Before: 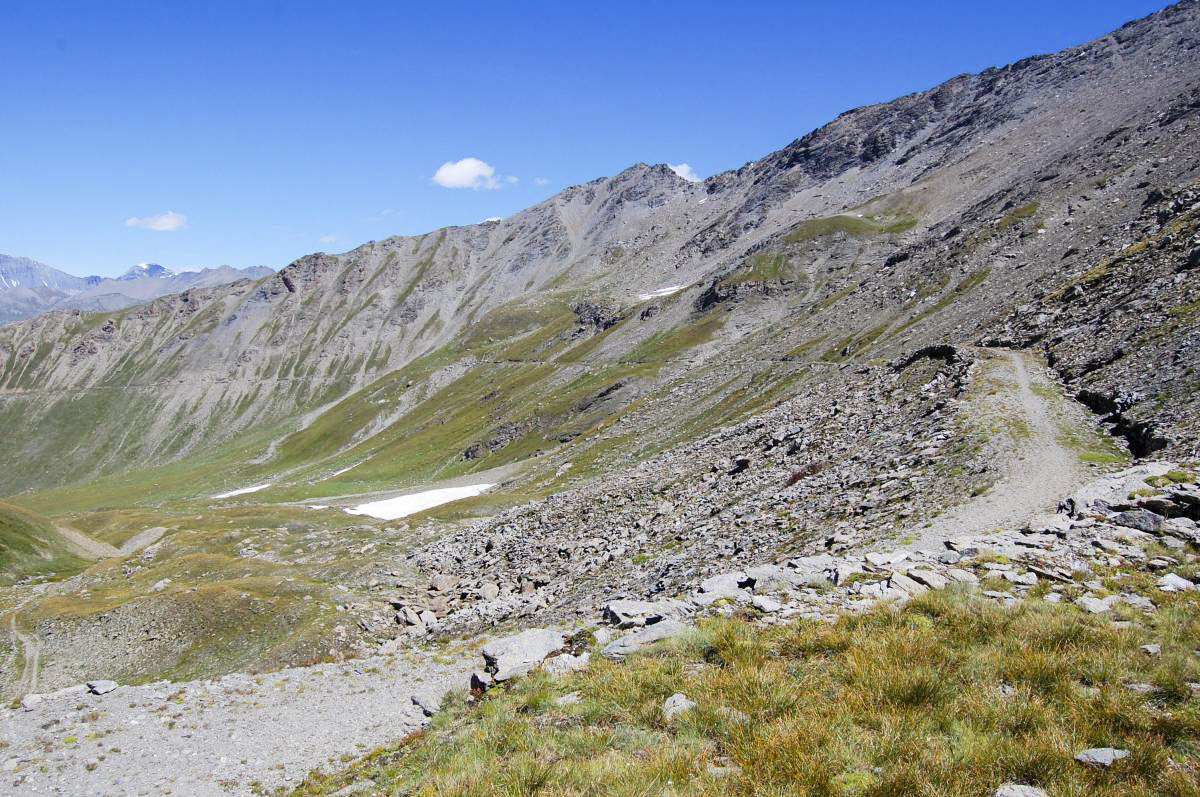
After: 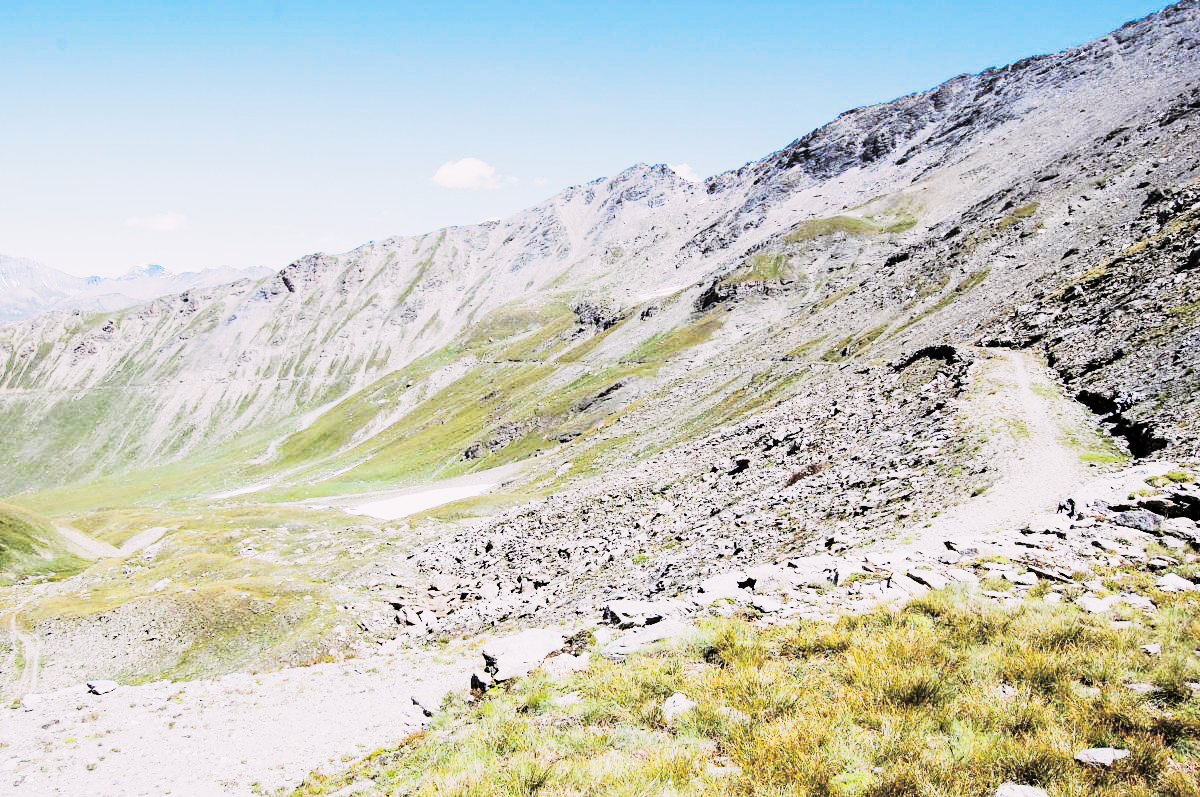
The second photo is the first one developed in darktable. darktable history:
sigmoid: contrast 1.81, skew -0.21, preserve hue 0%, red attenuation 0.1, red rotation 0.035, green attenuation 0.1, green rotation -0.017, blue attenuation 0.15, blue rotation -0.052, base primaries Rec2020
split-toning: shadows › hue 46.8°, shadows › saturation 0.17, highlights › hue 316.8°, highlights › saturation 0.27, balance -51.82
exposure: black level correction 0, exposure 1.3 EV, compensate highlight preservation false
